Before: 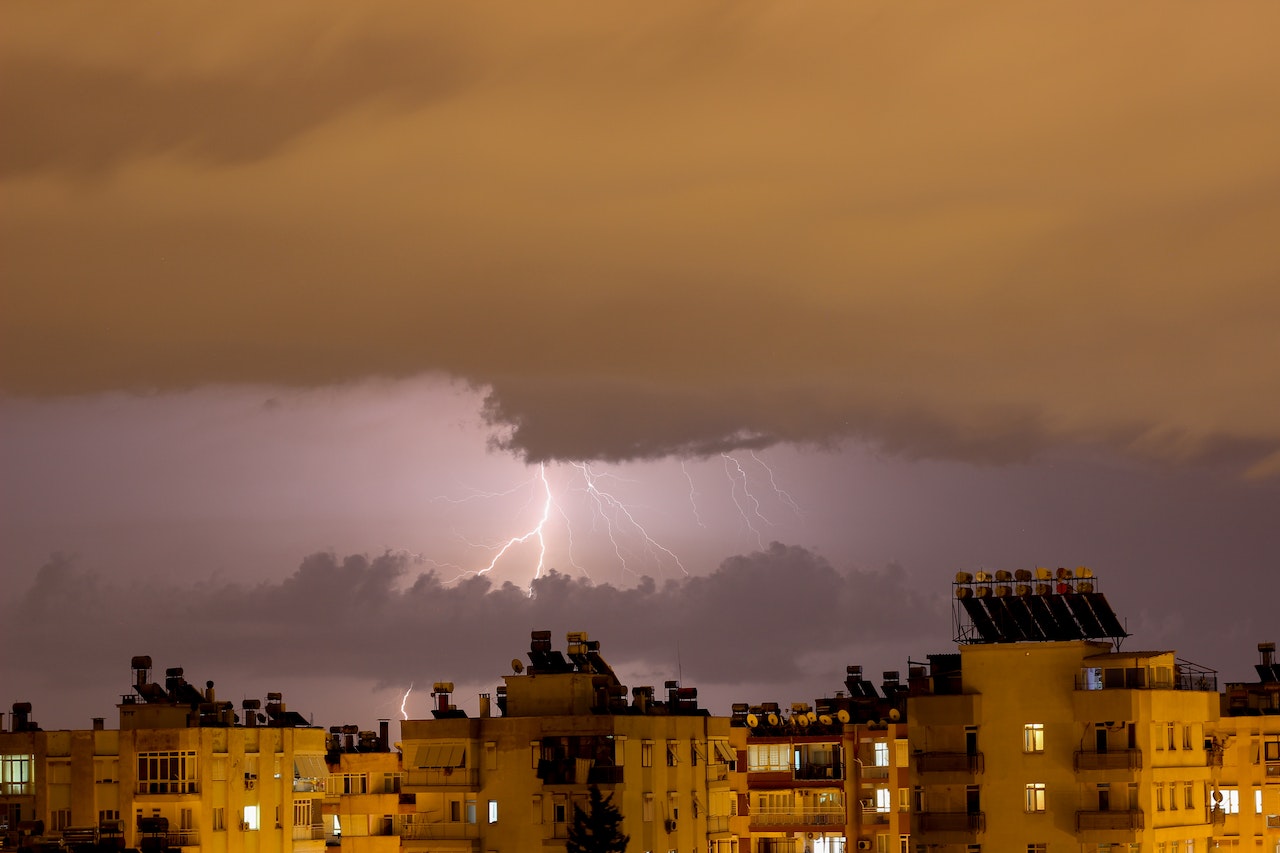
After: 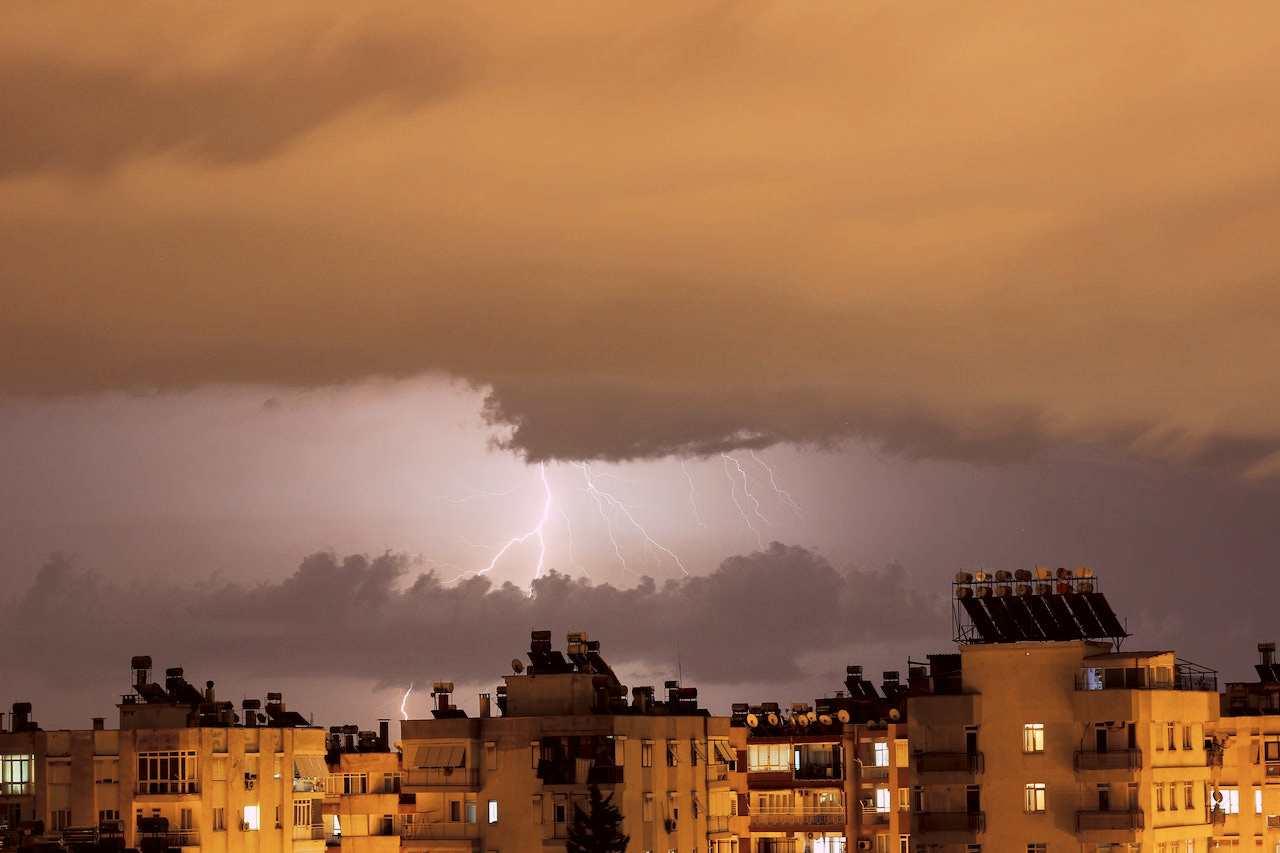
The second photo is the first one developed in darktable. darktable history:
tone curve: curves: ch0 [(0, 0) (0.003, 0.006) (0.011, 0.015) (0.025, 0.032) (0.044, 0.054) (0.069, 0.079) (0.1, 0.111) (0.136, 0.146) (0.177, 0.186) (0.224, 0.229) (0.277, 0.286) (0.335, 0.348) (0.399, 0.426) (0.468, 0.514) (0.543, 0.609) (0.623, 0.706) (0.709, 0.789) (0.801, 0.862) (0.898, 0.926) (1, 1)], preserve colors none
color look up table: target L [91.66, 91.18, 84.33, 88.35, 85.36, 80.68, 86.22, 73.45, 63.6, 59.95, 59.01, 50.24, 34.63, 201, 89.38, 87.01, 76.68, 65.58, 68.46, 48.63, 45.71, 50.9, 34.82, 30.72, 25.55, 15.05, 96.35, 82.33, 77.07, 56.78, 45.29, 60.72, 37.15, 36.53, 29.15, 41.13, 30.54, 29.91, 20.81, 19.5, 21.28, 2.059, 98.84, 88.4, 62.49, 63.94, 46.88, 39.43, 4.516], target a [-13.34, -7.55, -77.34, -8.806, -63.86, -67.76, -20.73, 8.409, -46.57, -35.57, -37.41, -12.52, -25.97, 0, 1.062, -0.277, 19.81, 34.99, 15.32, 49.74, 52.59, 24.11, 52.21, 5.076, 42.91, 27.12, 14.25, 1.096, 19.16, 25.4, 52.05, 6.496, 54.03, 56.53, 43.78, 29.31, 49.94, 15.41, 46.42, 35.74, 16.77, 9.348, -24.44, -33.96, 2.172, -17.82, -16.43, -6.315, -1.023], target b [90.65, 76.11, 41.62, 19.46, 0.259, 72.06, 42.67, 51.91, 26.2, 38.72, 7.763, 23.59, 20.66, -0.001, 35.77, 74.34, 45.74, 19.3, 22.18, 4.791, 48.4, 43.37, 43.07, 10.57, 27.04, 21.21, -6.724, -0.365, -6.516, -27.28, -19.77, -21.24, -35.46, -23.57, -59.21, -5.899, 6.101, -44.94, -36.92, -23.12, -20.56, -25.58, -5.706, -22.35, -37.22, -32.44, -8.584, -22.35, -0.502], num patches 49
